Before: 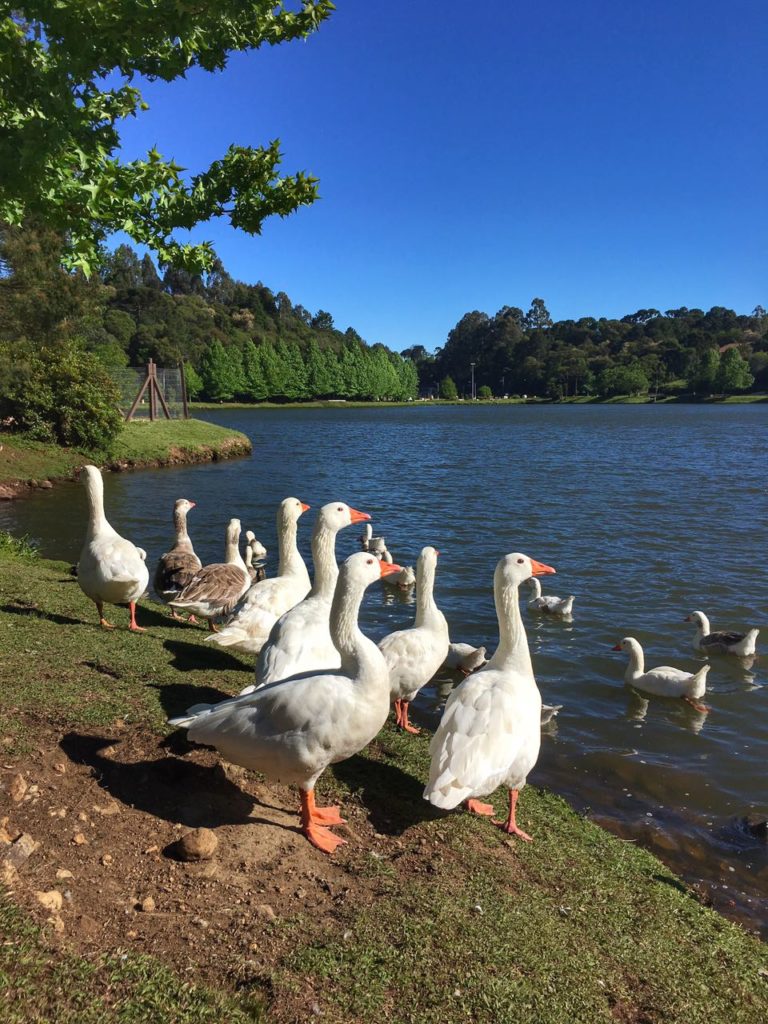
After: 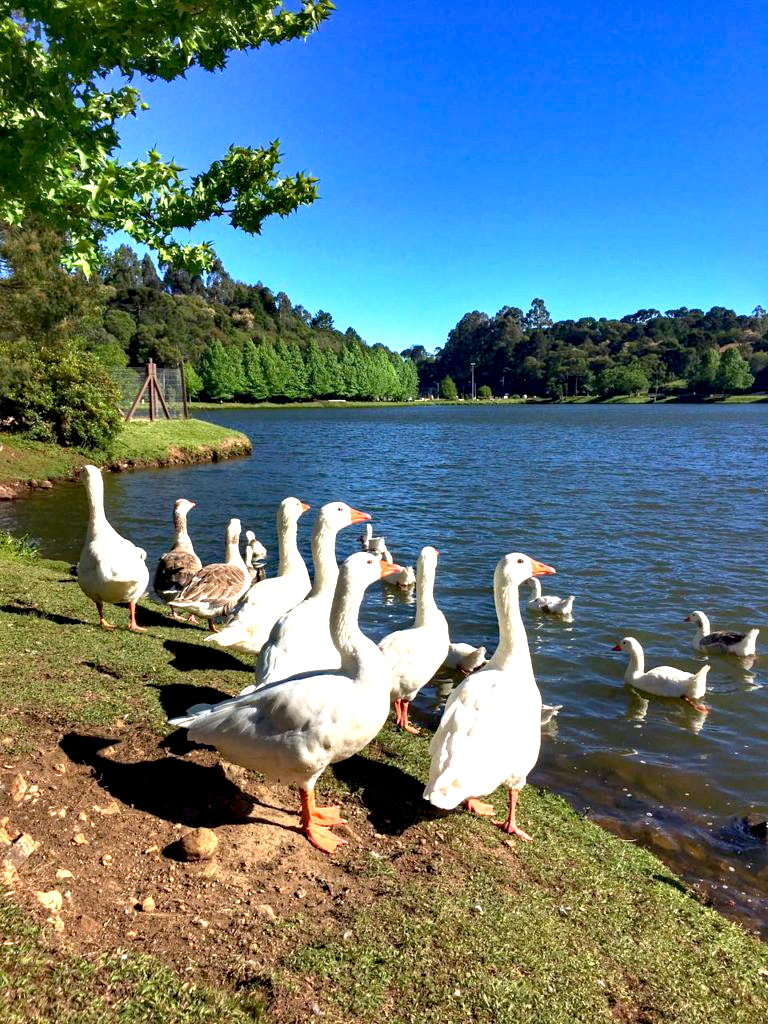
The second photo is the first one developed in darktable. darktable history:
exposure: black level correction 0, exposure 1 EV, compensate exposure bias true, compensate highlight preservation false
haze removal: compatibility mode true, adaptive false
base curve: curves: ch0 [(0.017, 0) (0.425, 0.441) (0.844, 0.933) (1, 1)], preserve colors none
